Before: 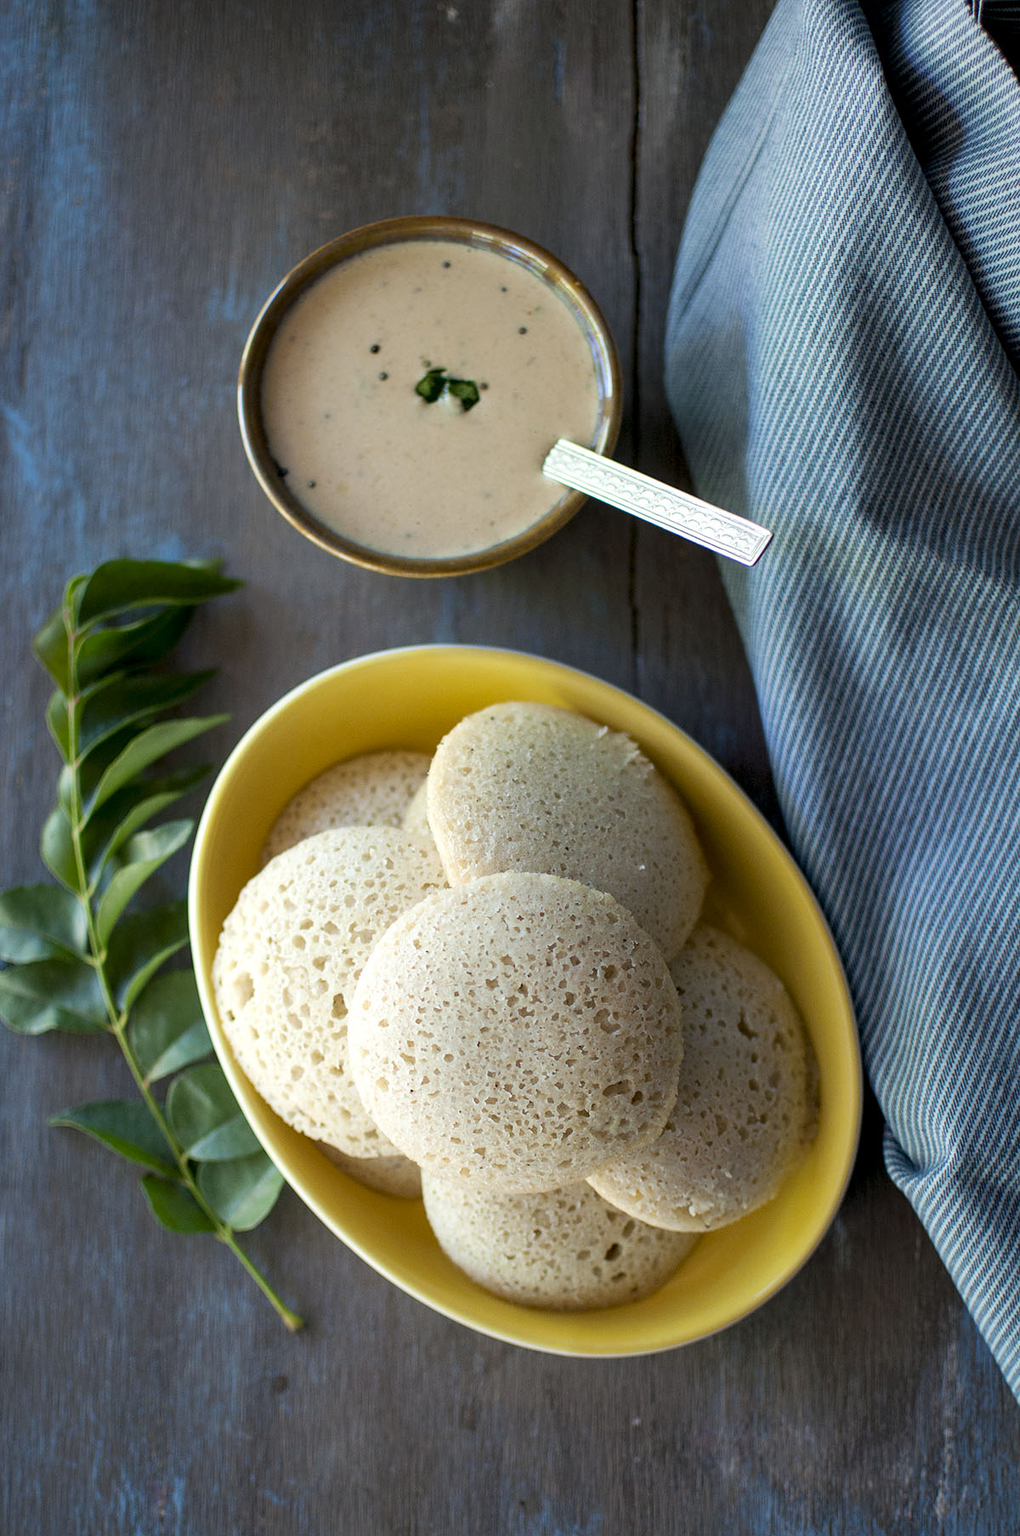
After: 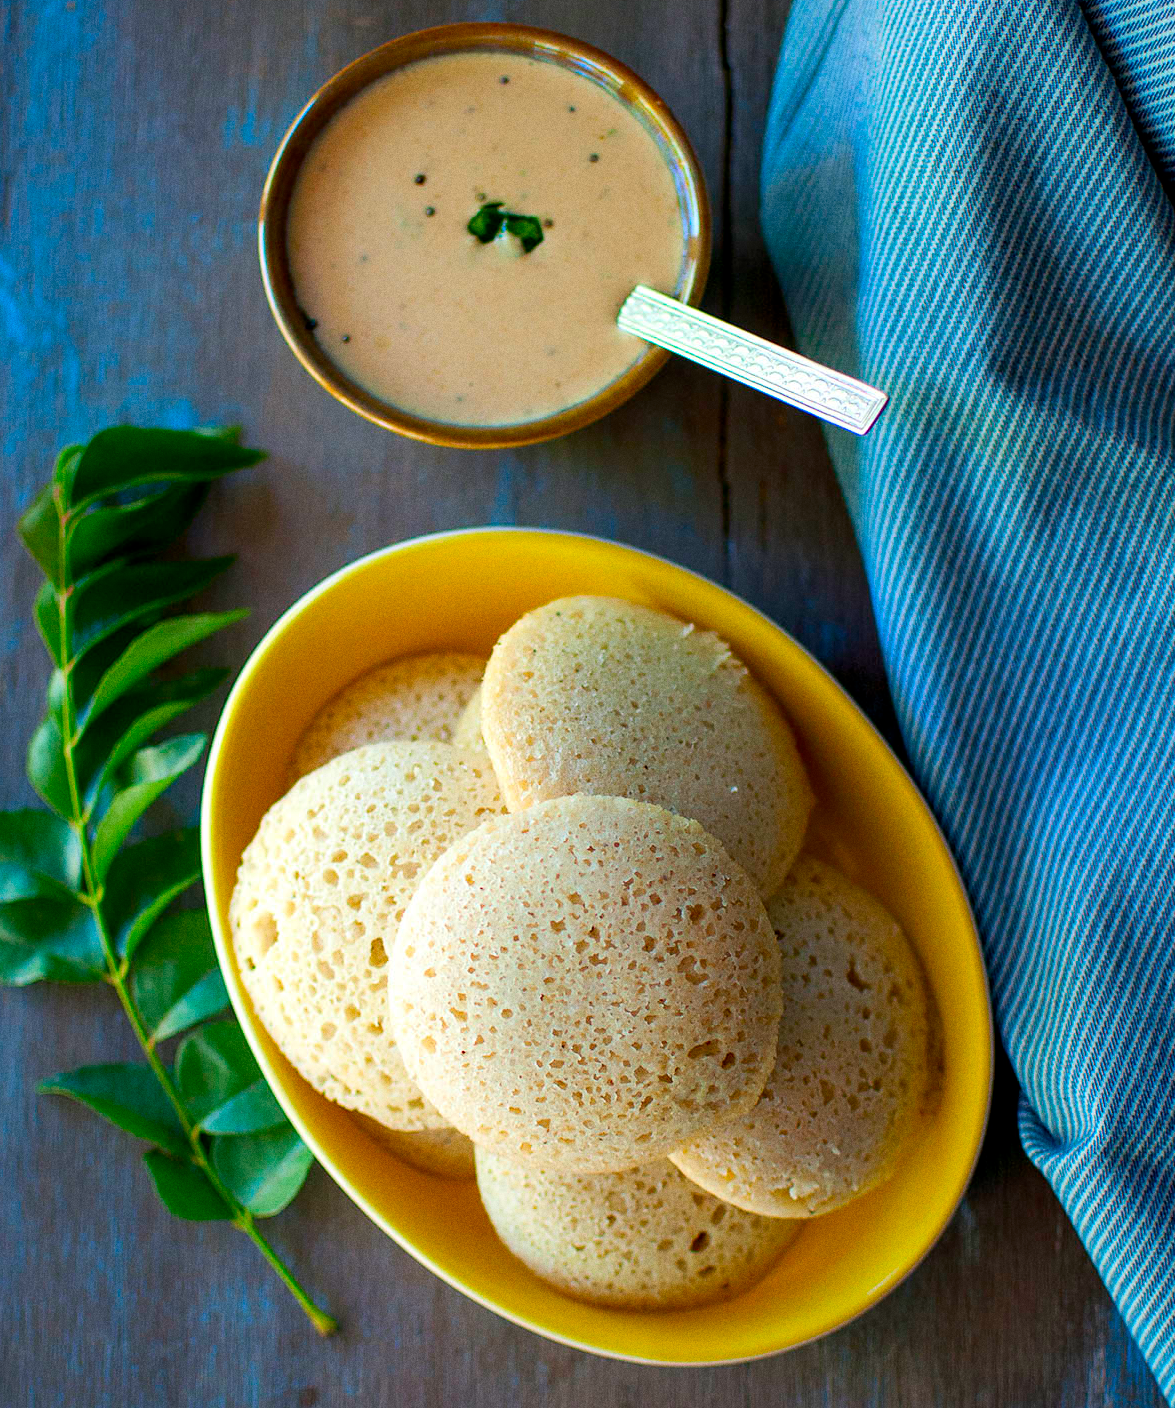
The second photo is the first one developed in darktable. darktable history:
color correction: saturation 1.8
grain: coarseness 0.09 ISO
crop and rotate: left 1.814%, top 12.818%, right 0.25%, bottom 9.225%
